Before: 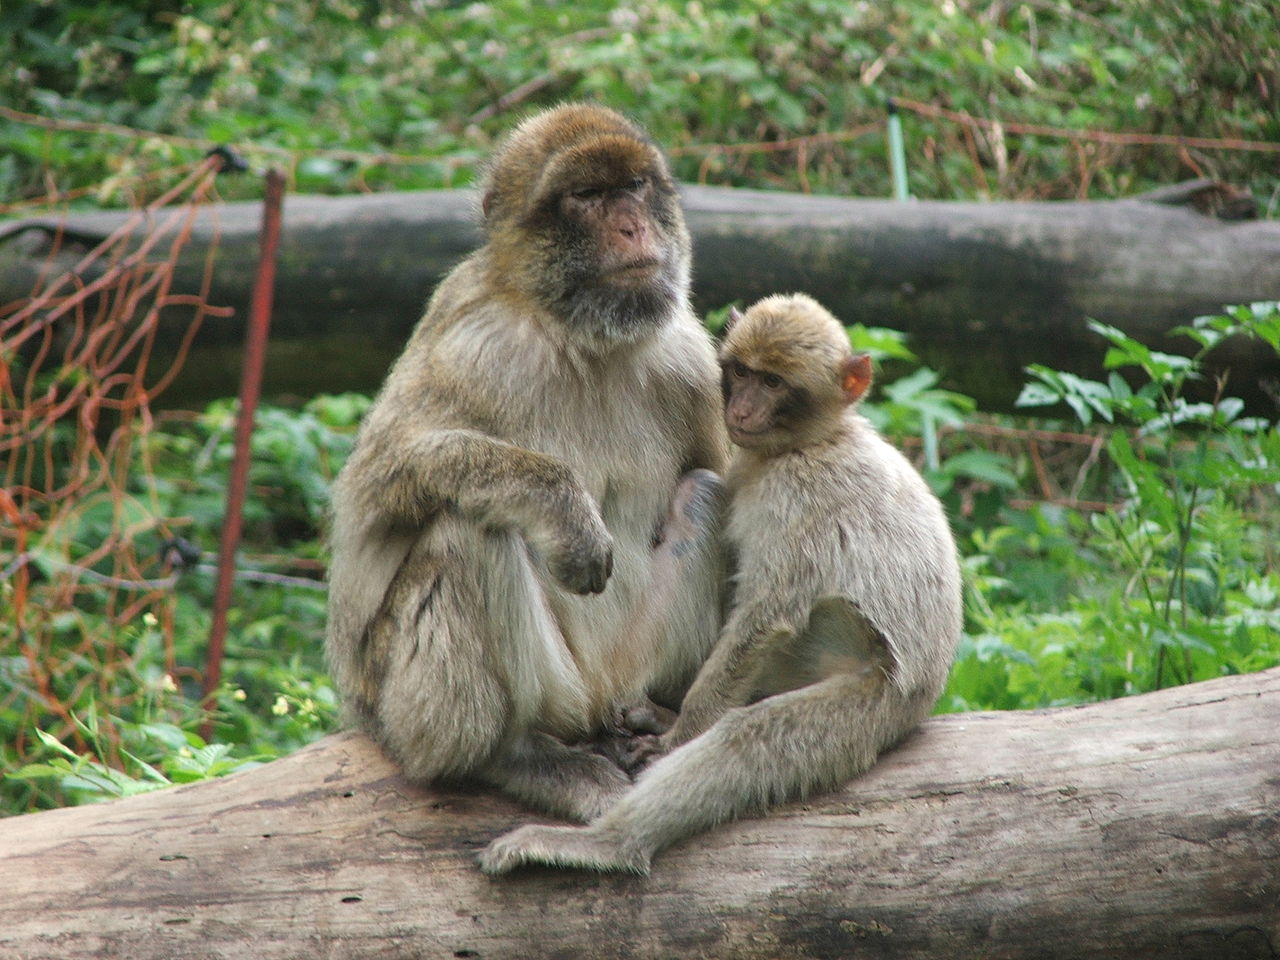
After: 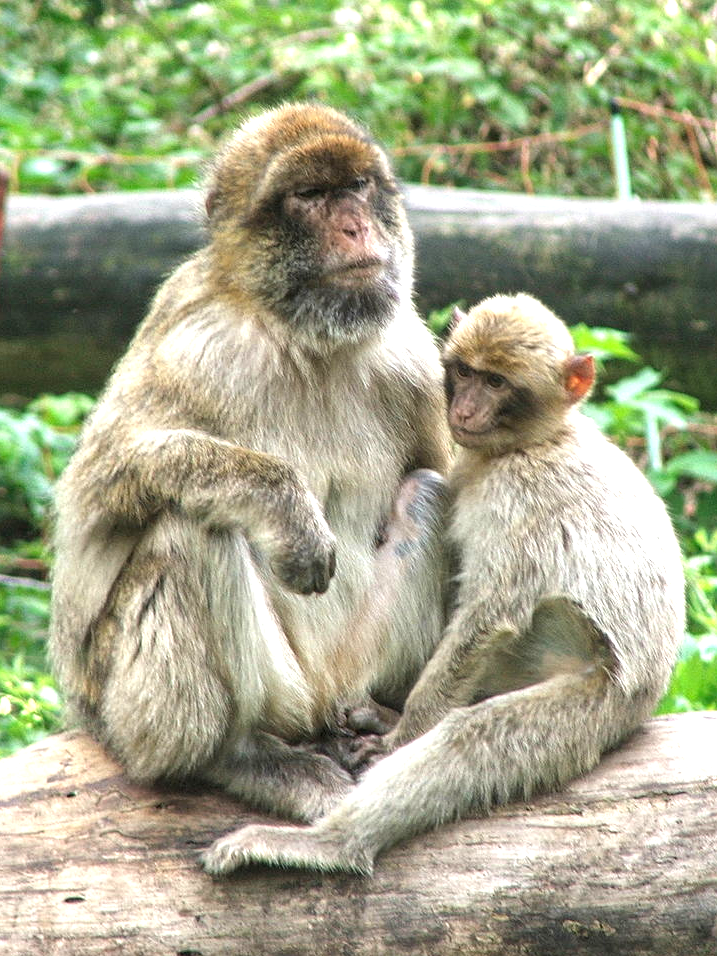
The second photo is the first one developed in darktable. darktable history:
local contrast: on, module defaults
levels: levels [0, 0.374, 0.749]
crop: left 21.674%, right 22.086%
